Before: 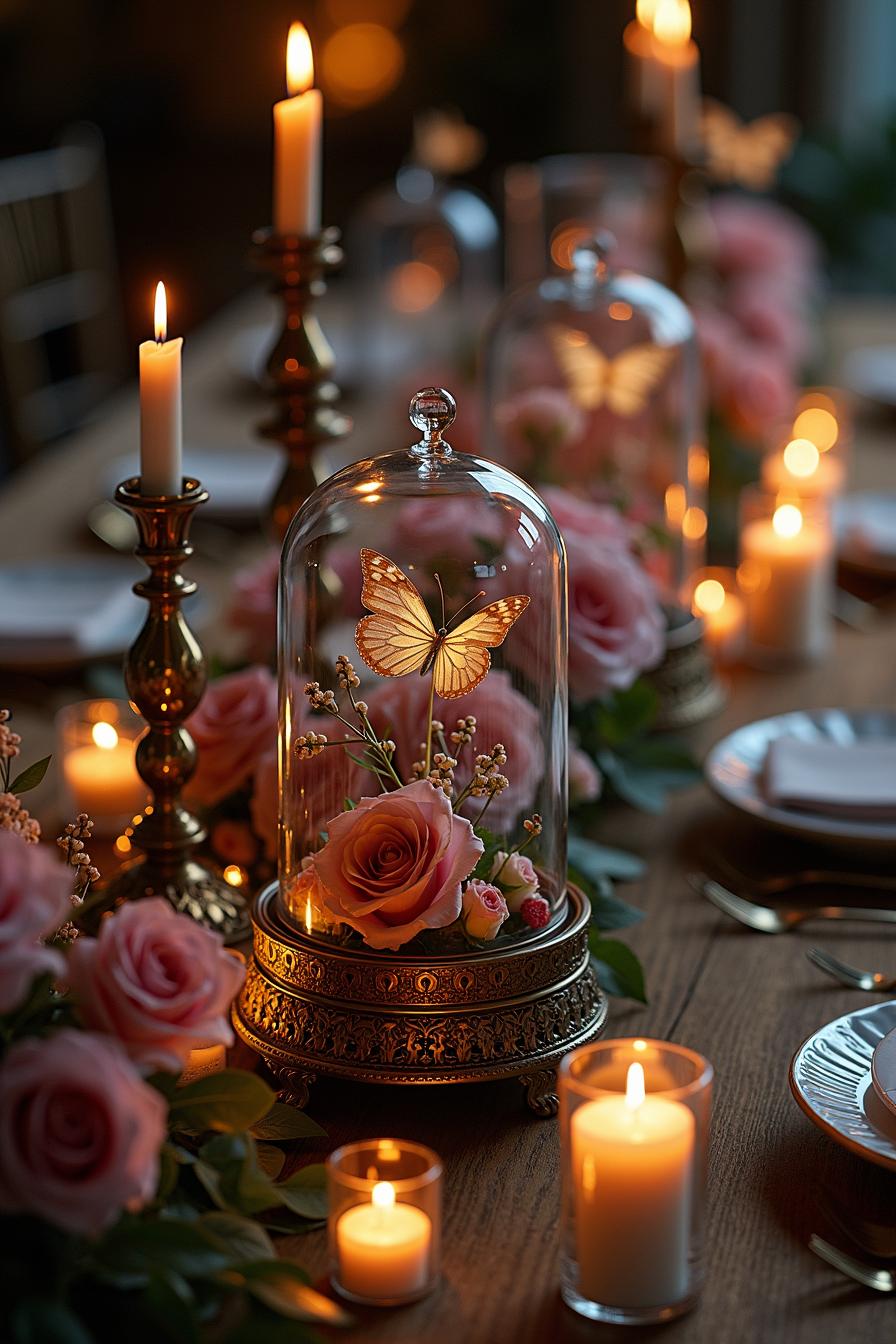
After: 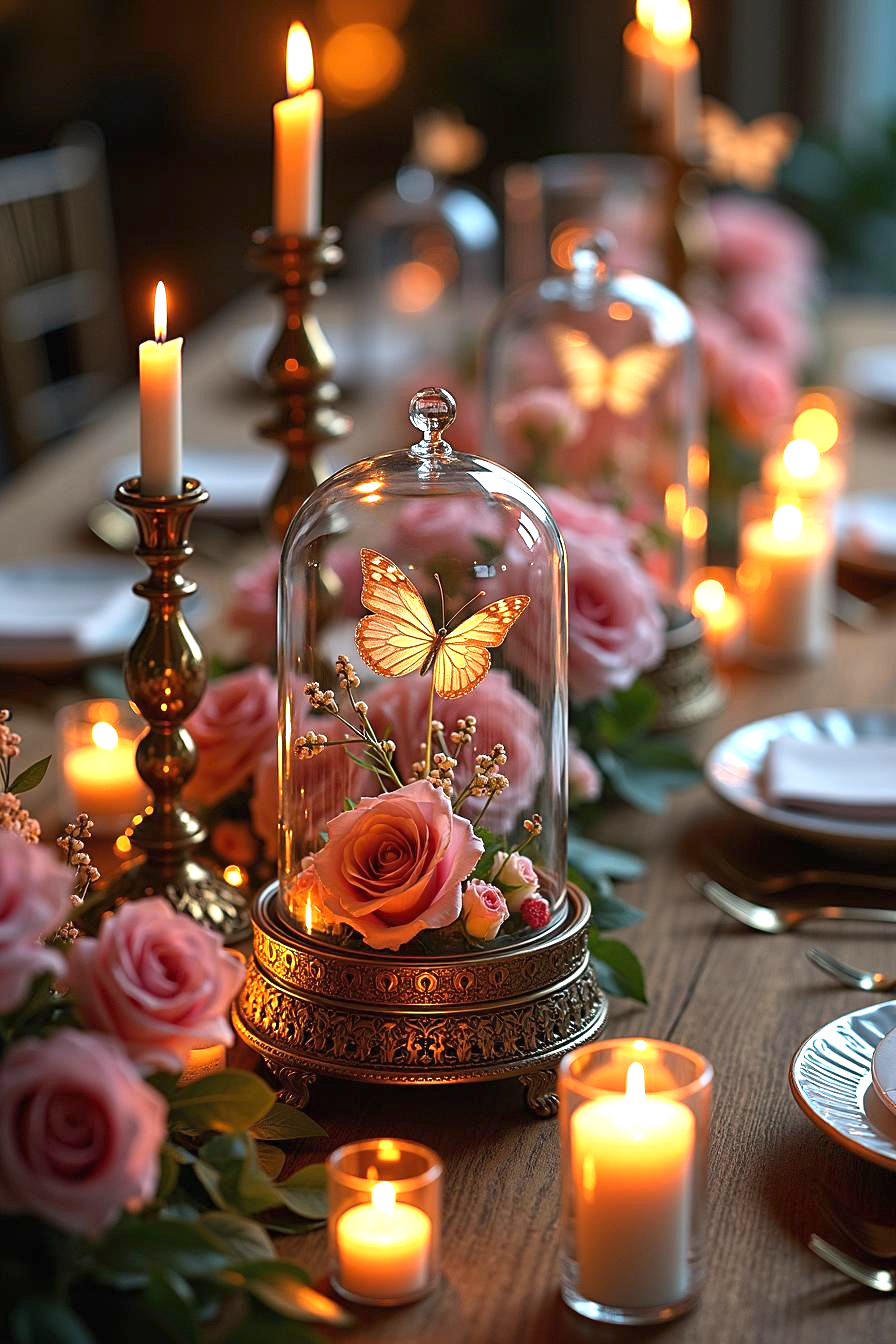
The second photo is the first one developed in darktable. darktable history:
exposure: black level correction 0, exposure 1.099 EV, compensate exposure bias true, compensate highlight preservation false
